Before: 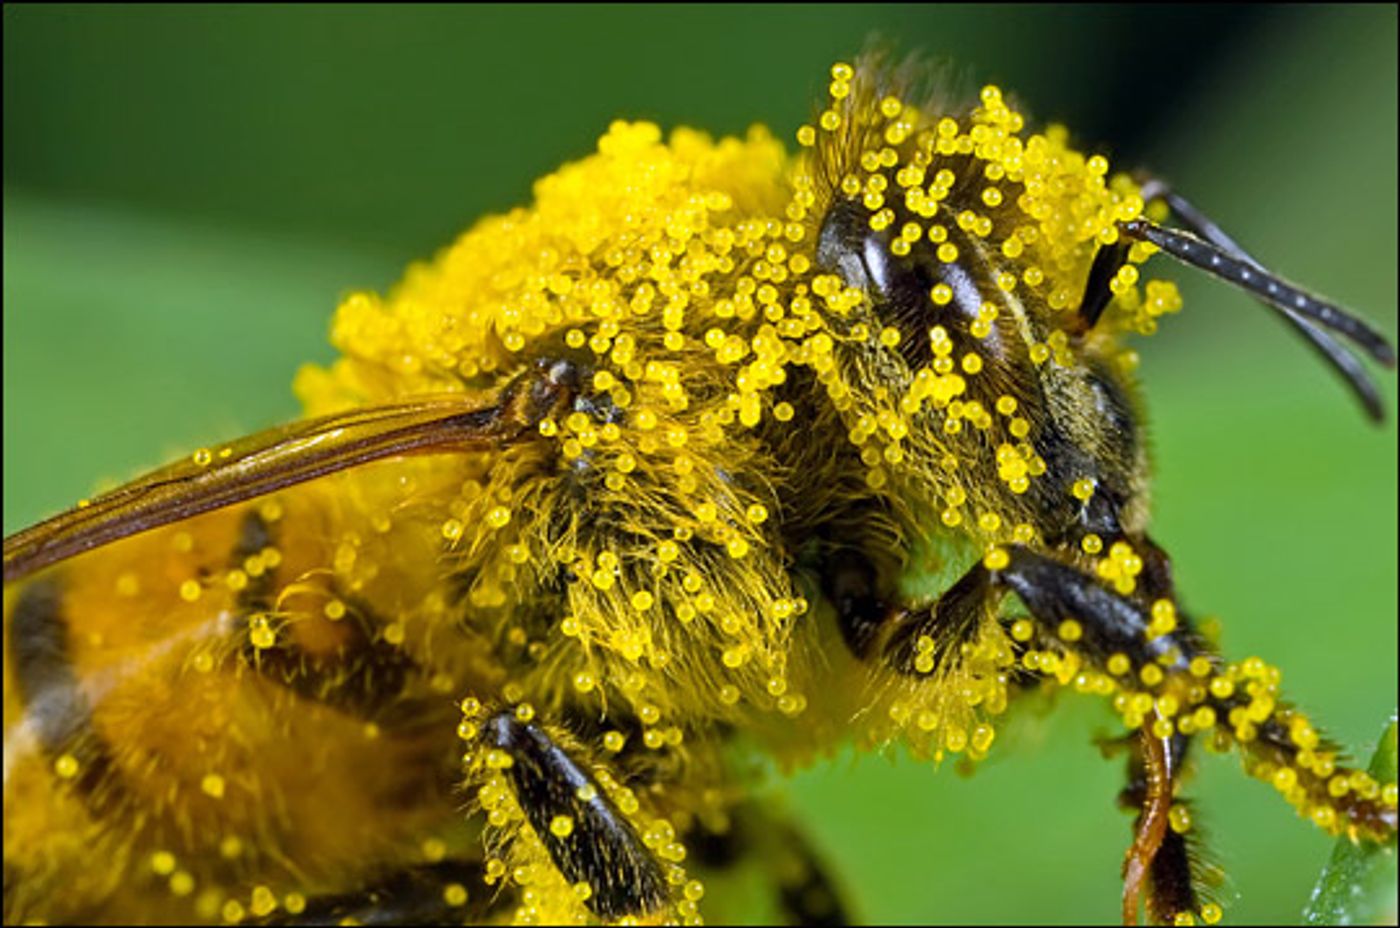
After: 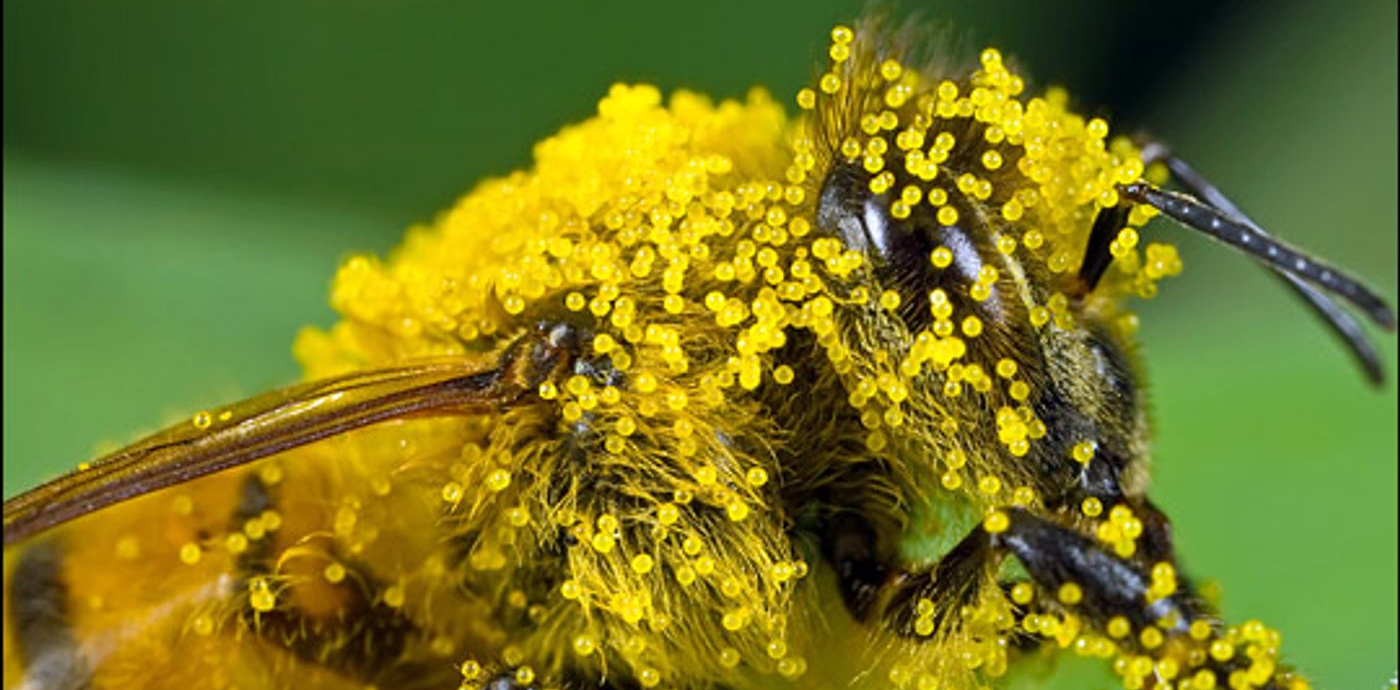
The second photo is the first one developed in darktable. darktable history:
crop: top 3.99%, bottom 21.609%
tone equalizer: on, module defaults
